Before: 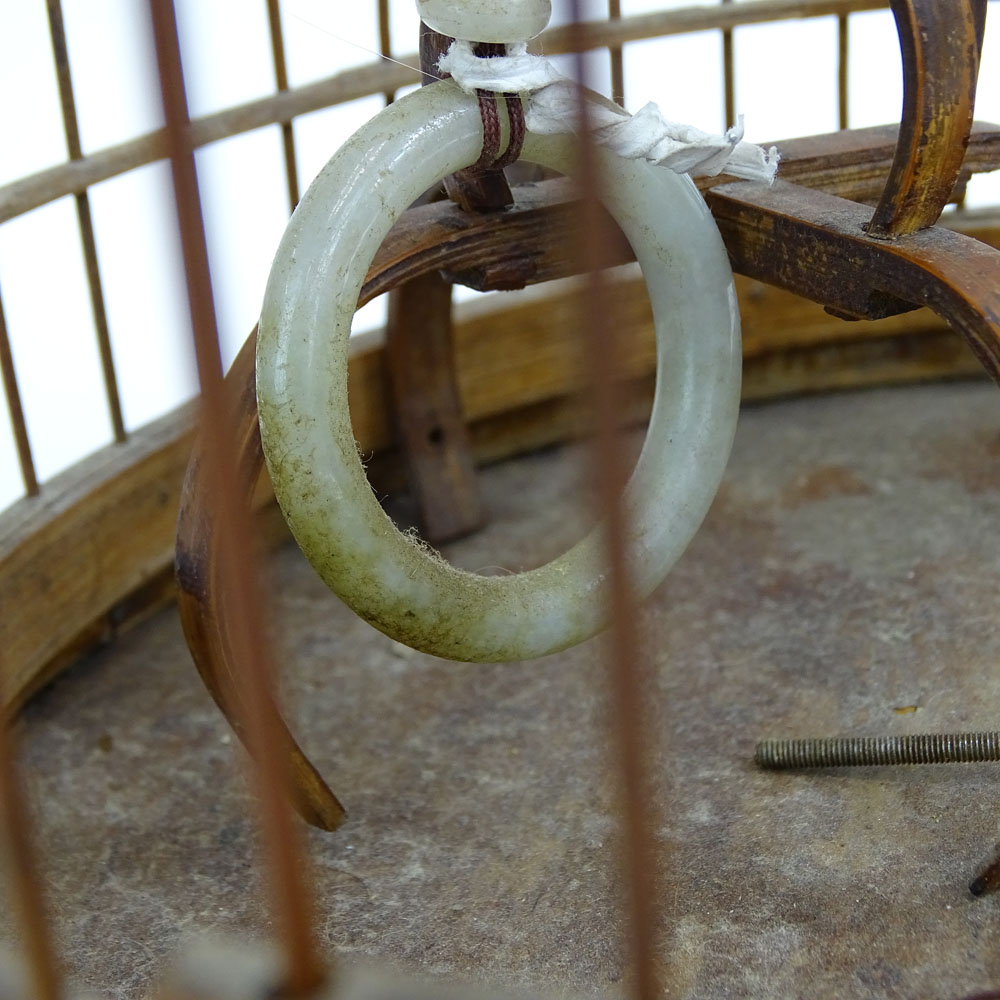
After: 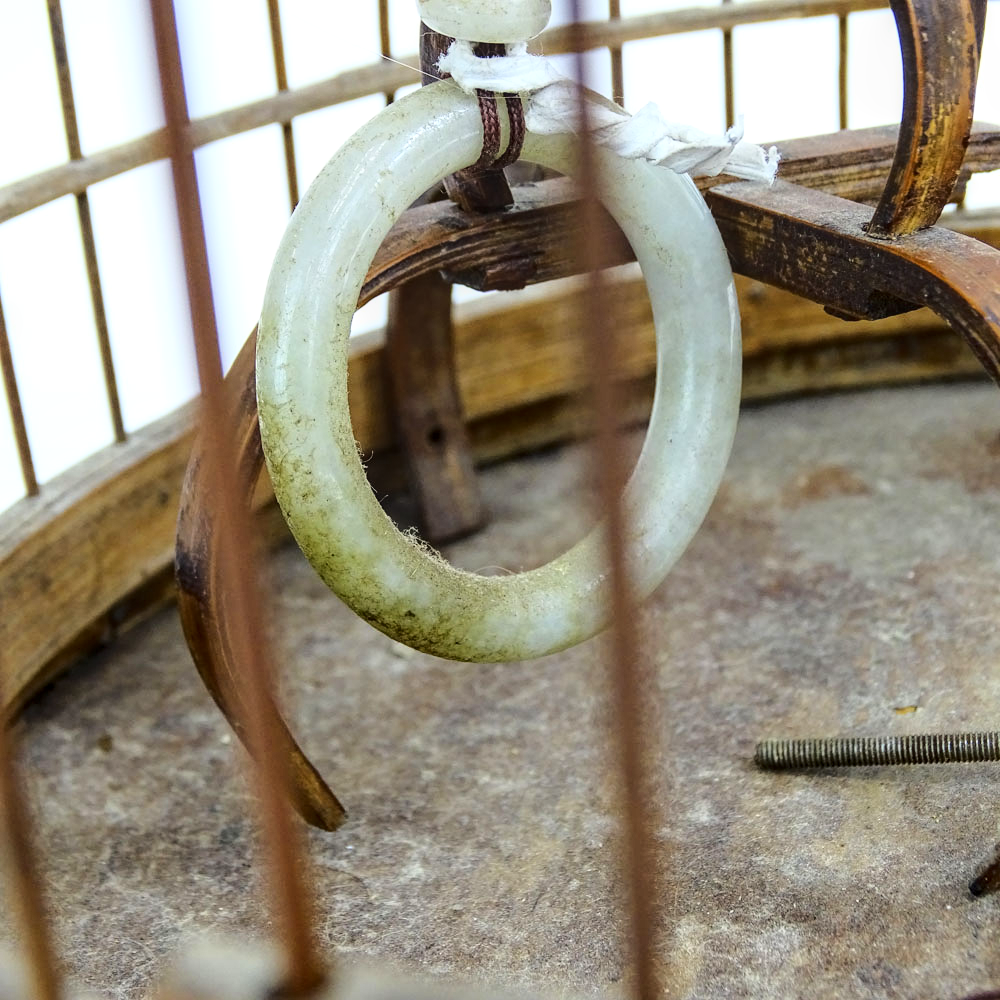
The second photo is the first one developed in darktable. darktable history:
base curve: curves: ch0 [(0, 0) (0.028, 0.03) (0.121, 0.232) (0.46, 0.748) (0.859, 0.968) (1, 1)]
local contrast: on, module defaults
